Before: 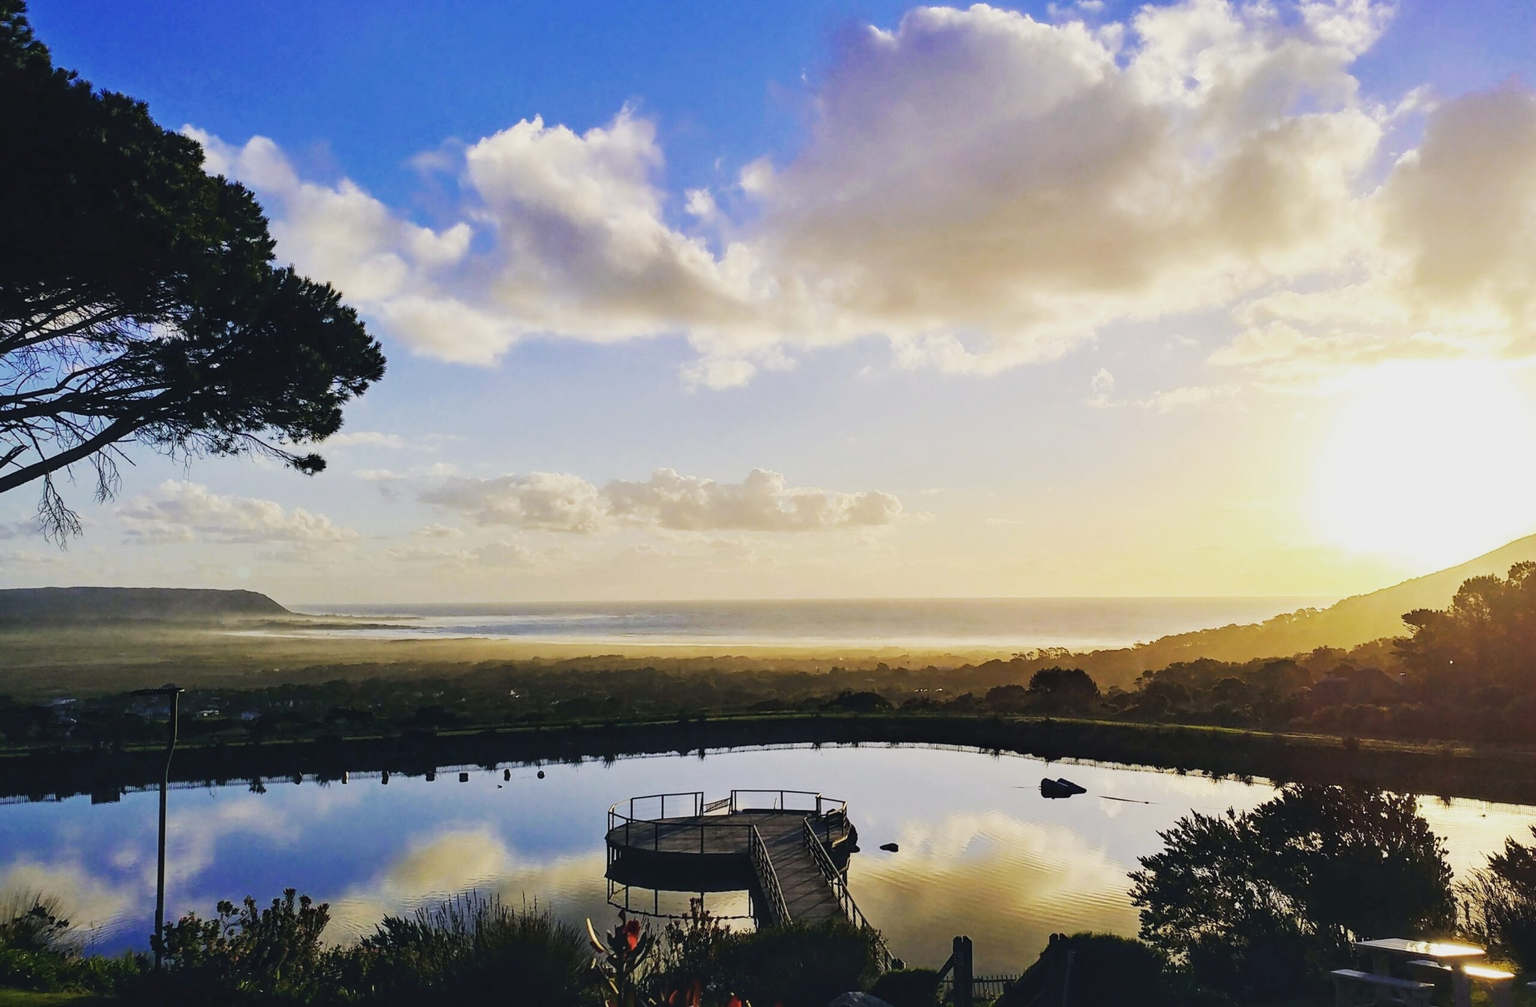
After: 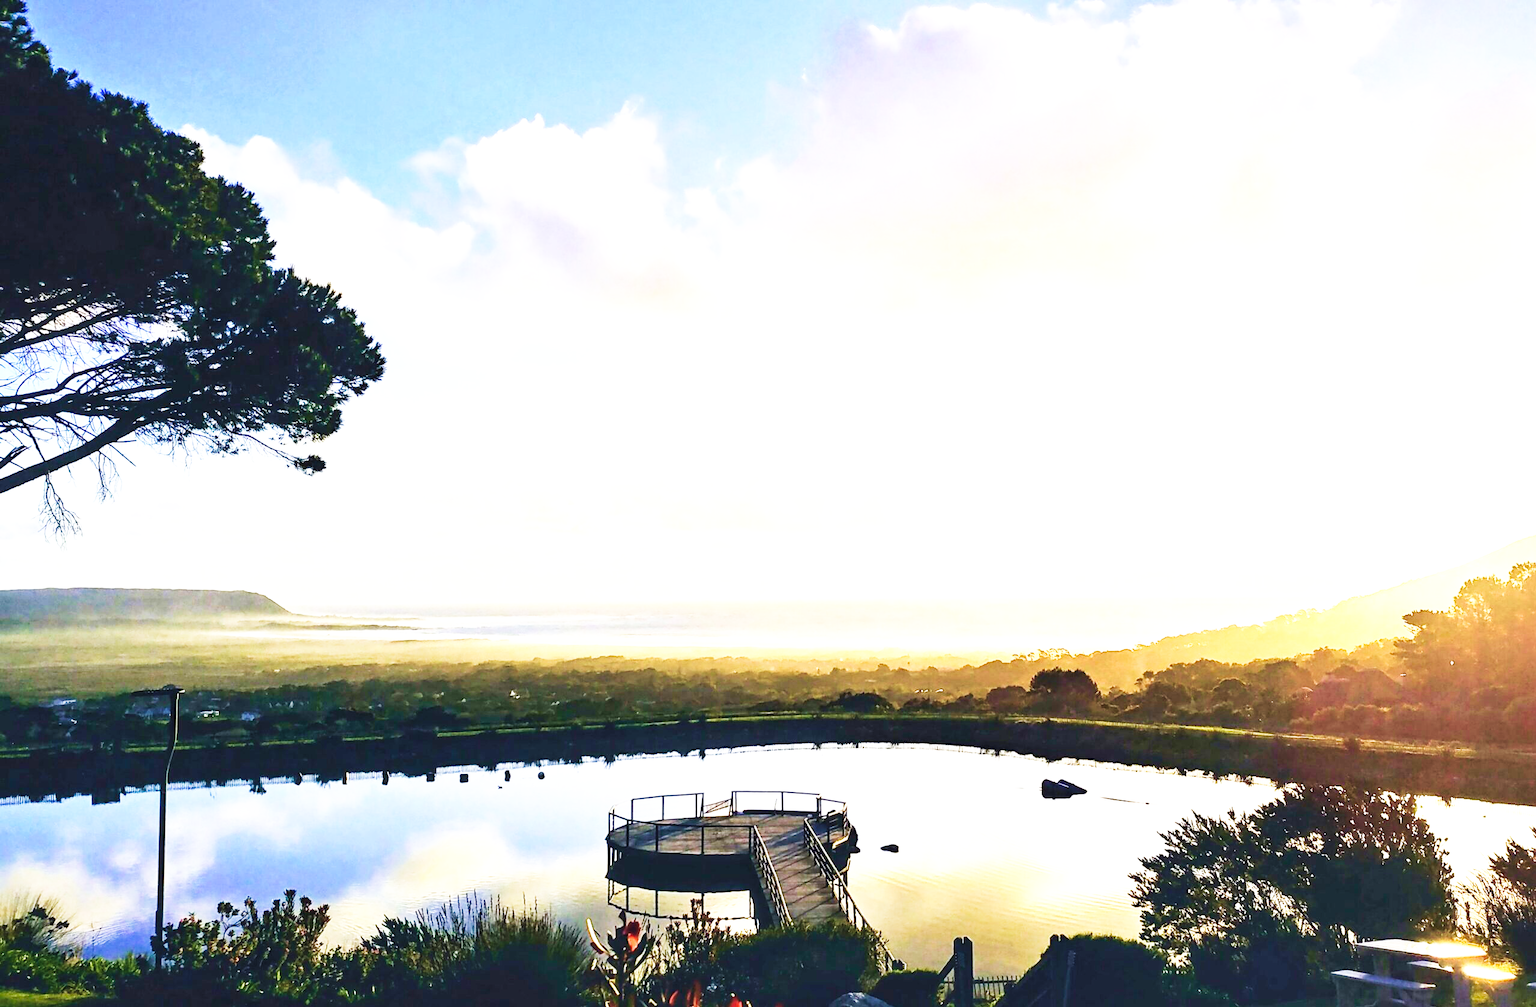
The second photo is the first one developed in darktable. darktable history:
velvia: strength 44.41%
base curve: curves: ch0 [(0, 0.003) (0.001, 0.002) (0.006, 0.004) (0.02, 0.022) (0.048, 0.086) (0.094, 0.234) (0.162, 0.431) (0.258, 0.629) (0.385, 0.8) (0.548, 0.918) (0.751, 0.988) (1, 1)], preserve colors none
crop: left 0.01%
exposure: black level correction 0, exposure 1.029 EV, compensate exposure bias true, compensate highlight preservation false
